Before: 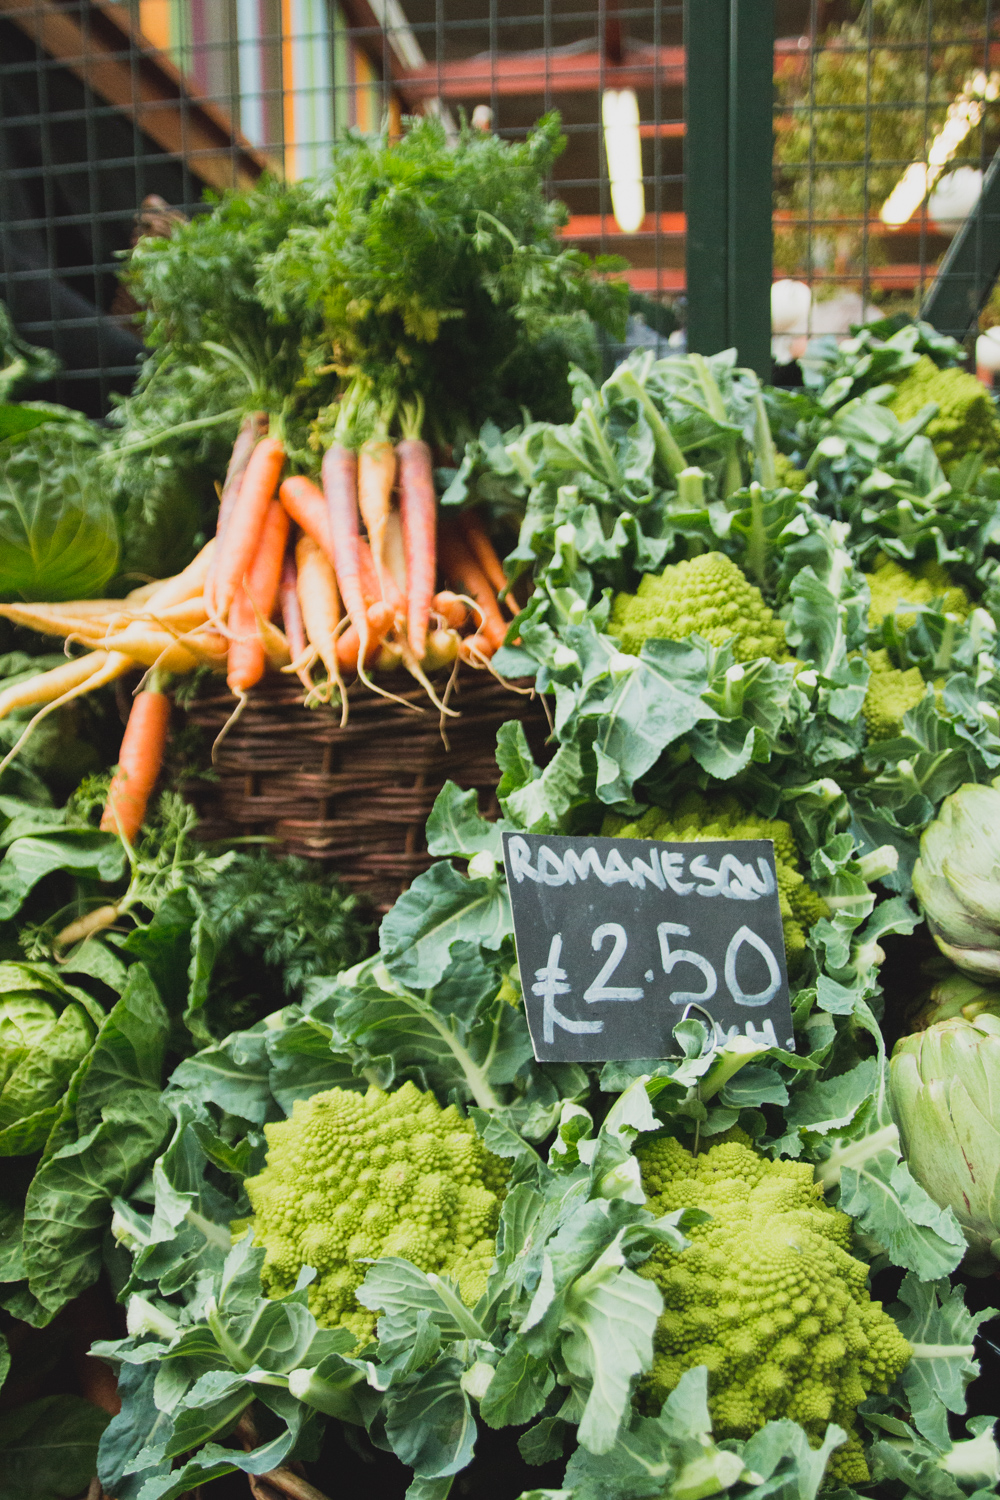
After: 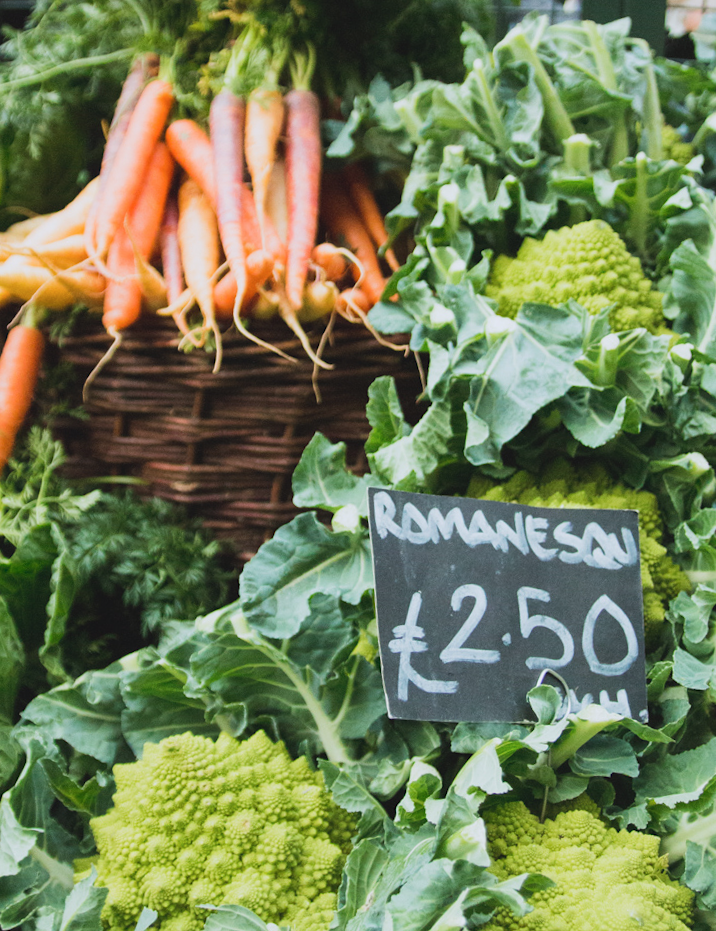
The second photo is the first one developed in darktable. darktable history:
color correction: highlights a* -0.137, highlights b* -5.91, shadows a* -0.137, shadows b* -0.137
crop and rotate: angle -3.37°, left 9.79%, top 20.73%, right 12.42%, bottom 11.82%
